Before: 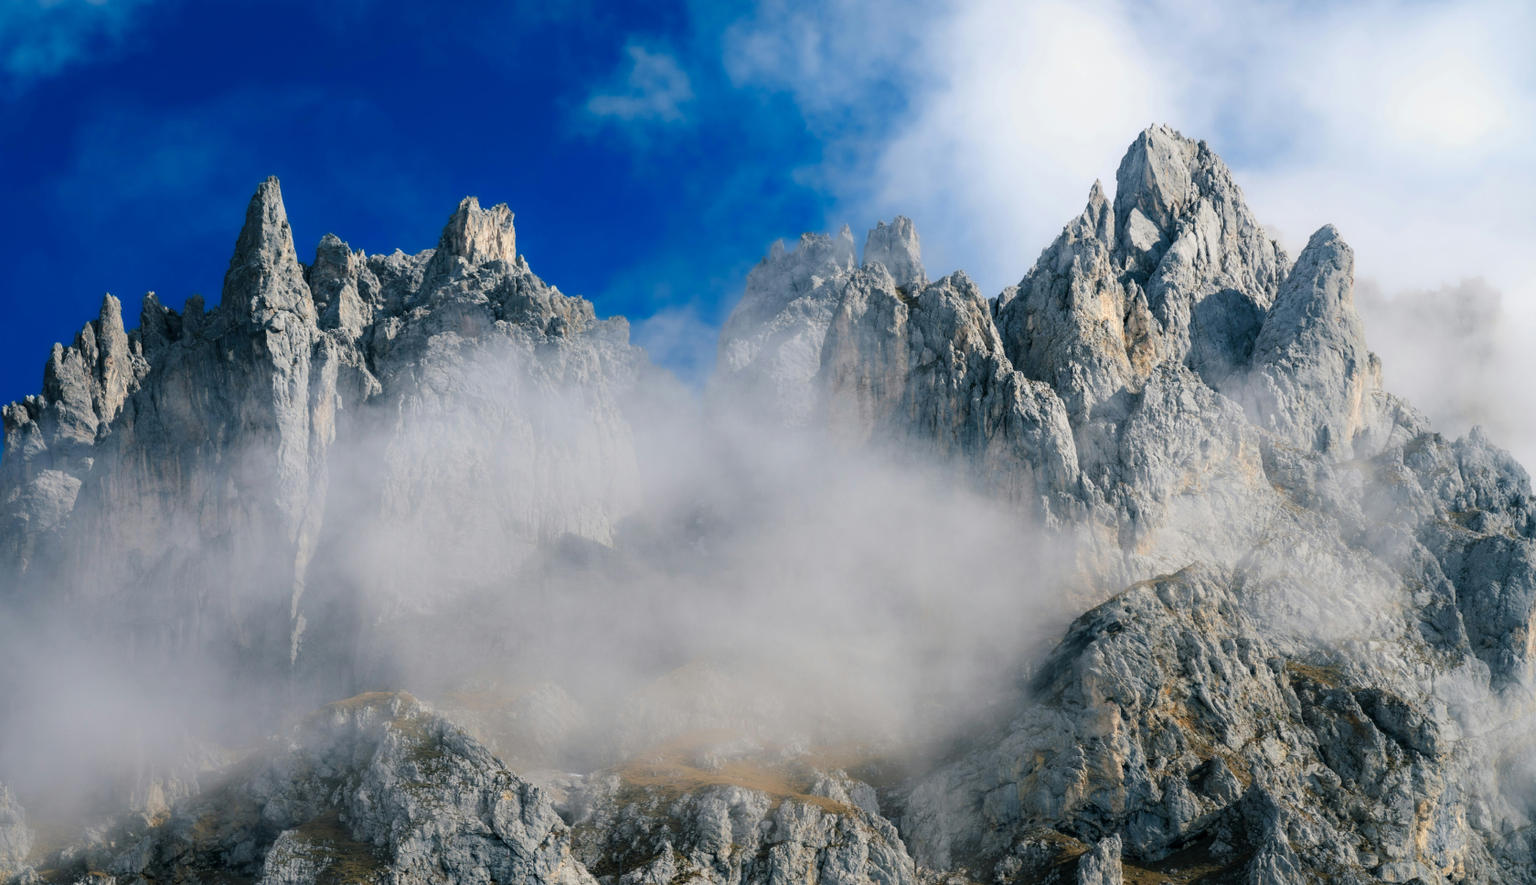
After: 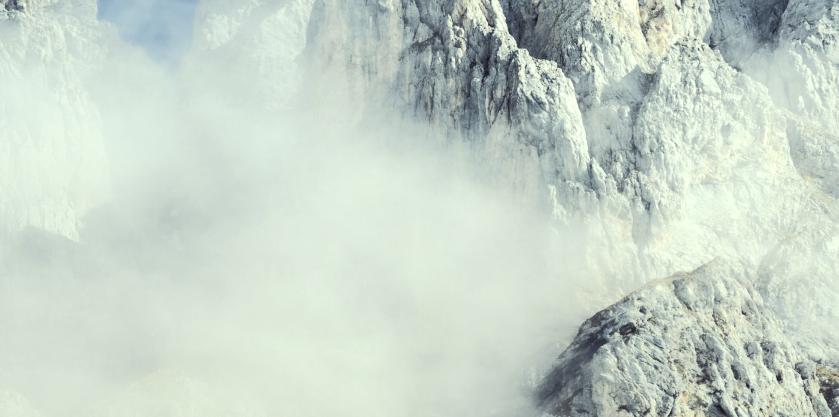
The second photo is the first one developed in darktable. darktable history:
shadows and highlights: shadows 29.24, highlights -29.41, low approximation 0.01, soften with gaussian
color correction: highlights a* -20.75, highlights b* 20.33, shadows a* 19.64, shadows b* -19.97, saturation 0.385
crop: left 35.196%, top 36.919%, right 14.847%, bottom 19.937%
tone equalizer: -8 EV 1.98 EV, -7 EV 1.99 EV, -6 EV 1.97 EV, -5 EV 1.97 EV, -4 EV 1.99 EV, -3 EV 1.49 EV, -2 EV 0.977 EV, -1 EV 0.493 EV, edges refinement/feathering 500, mask exposure compensation -1.57 EV, preserve details no
